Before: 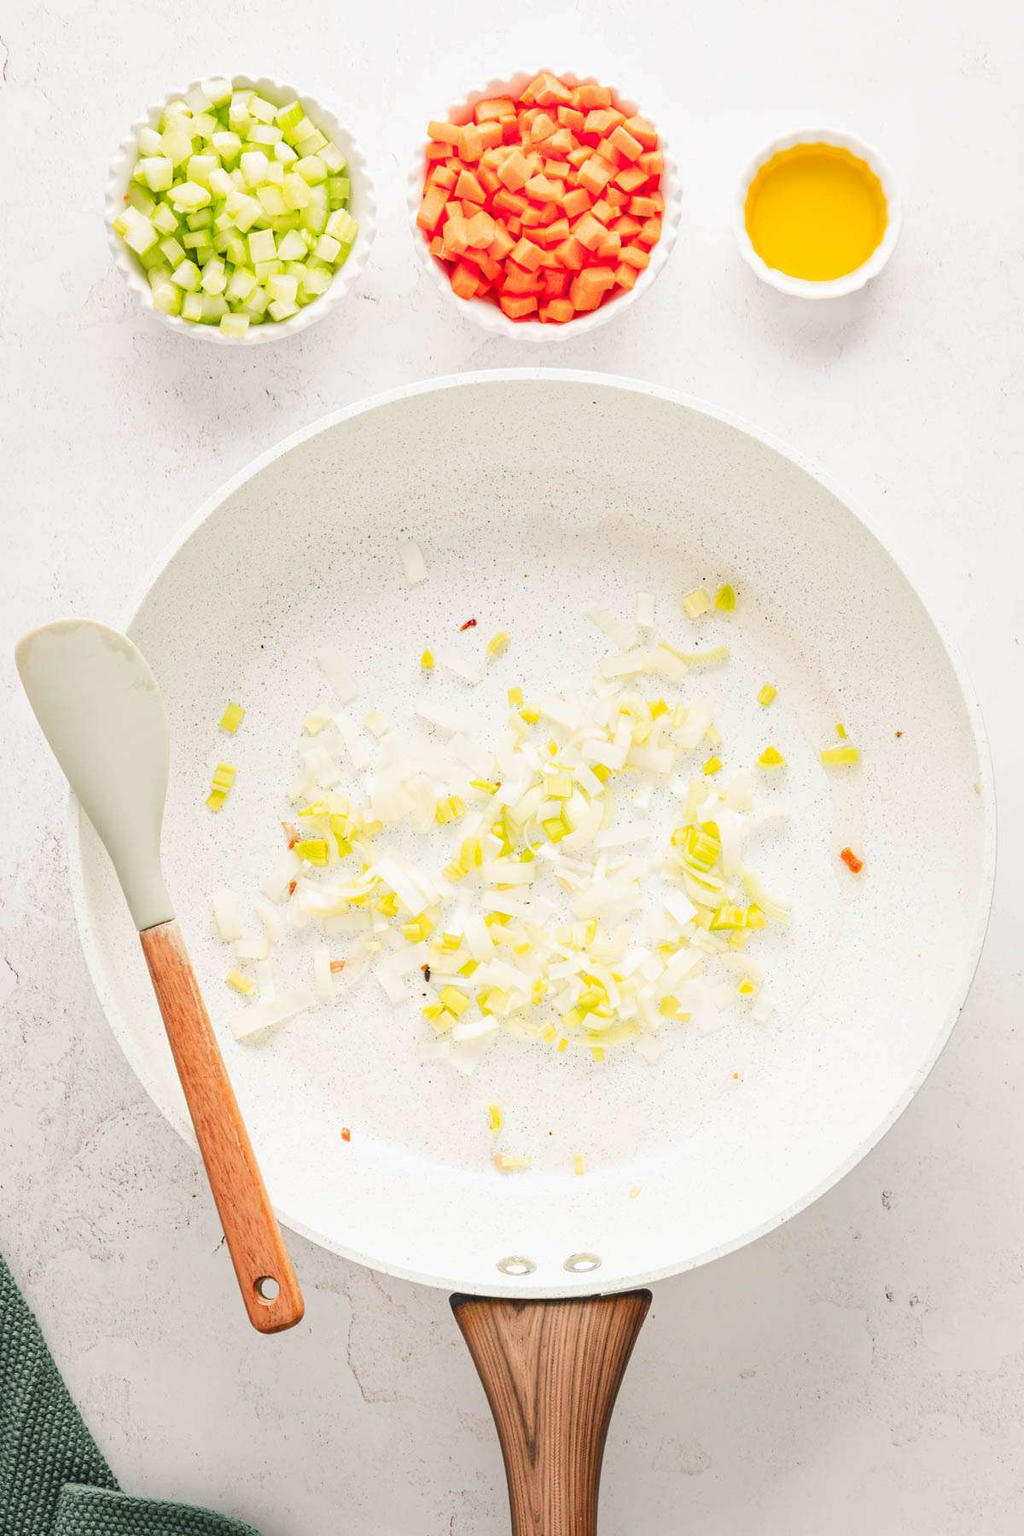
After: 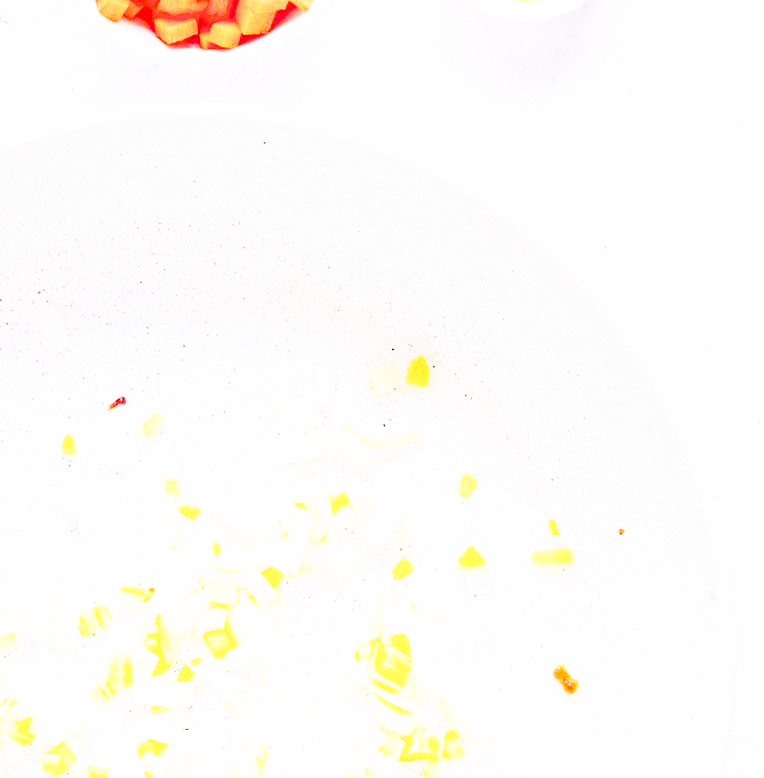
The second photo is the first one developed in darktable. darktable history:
base curve: curves: ch0 [(0, 0) (0.012, 0.01) (0.073, 0.168) (0.31, 0.711) (0.645, 0.957) (1, 1)], preserve colors none
white balance: red 1.004, blue 1.096
crop: left 36.005%, top 18.293%, right 0.31%, bottom 38.444%
